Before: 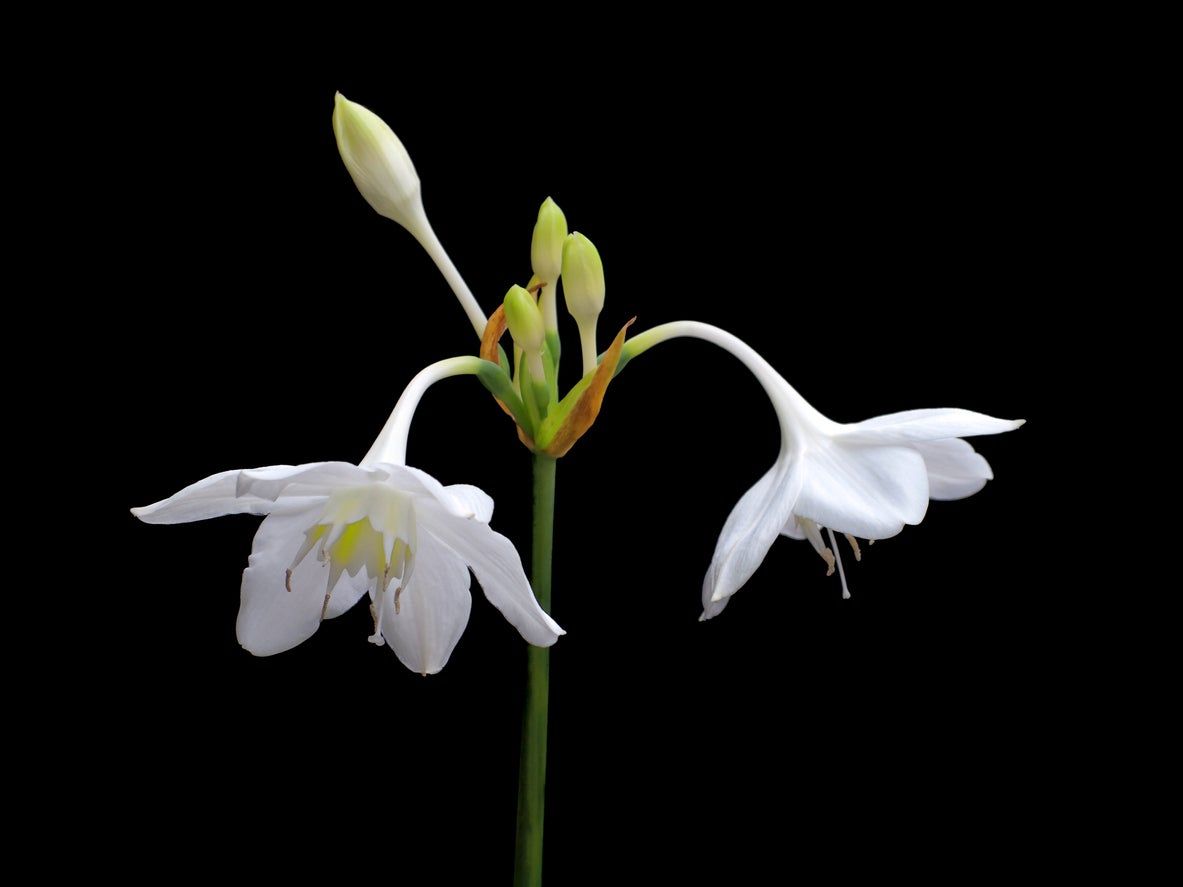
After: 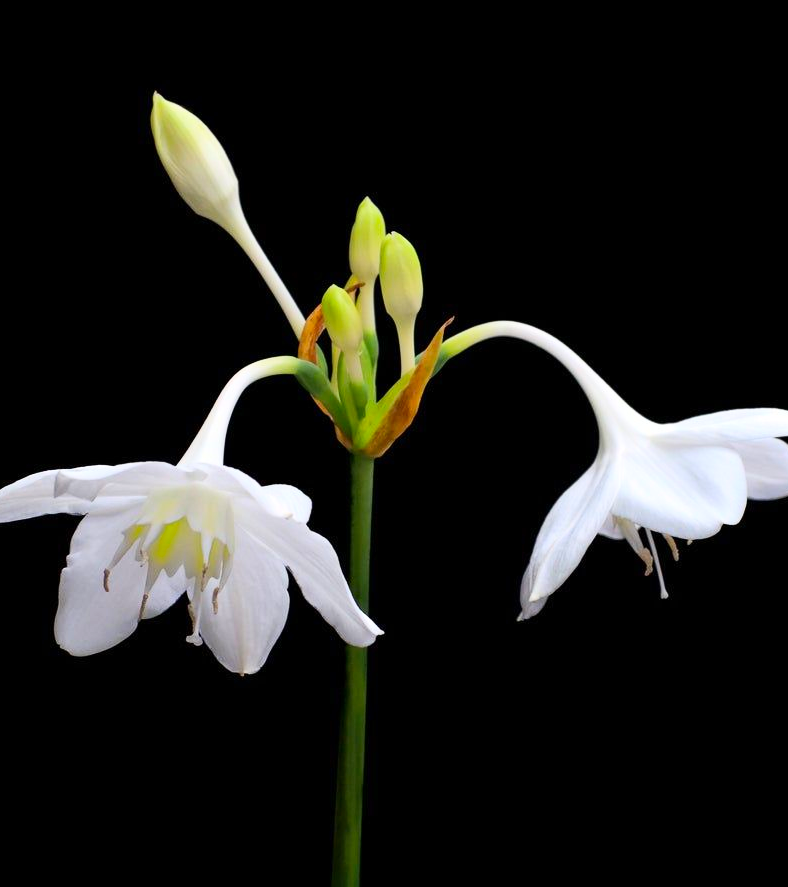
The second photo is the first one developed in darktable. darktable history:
crop: left 15.419%, right 17.914%
contrast brightness saturation: contrast 0.23, brightness 0.1, saturation 0.29
